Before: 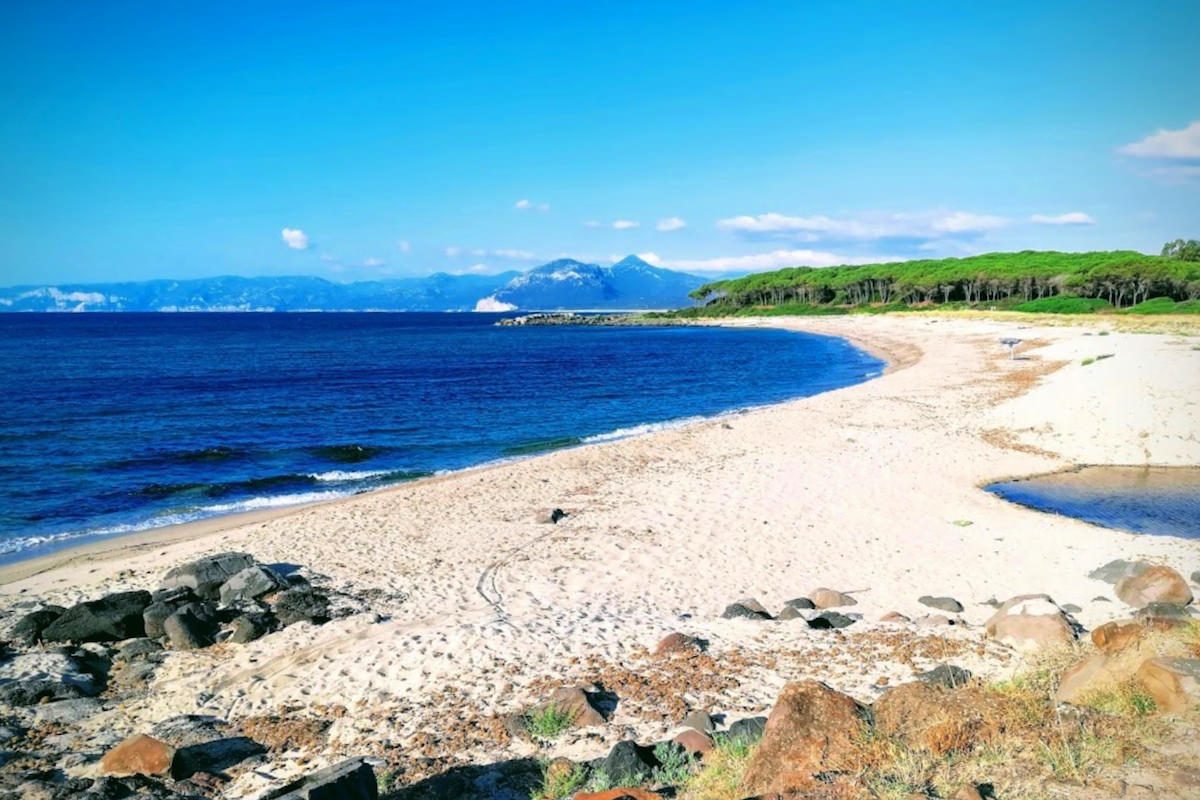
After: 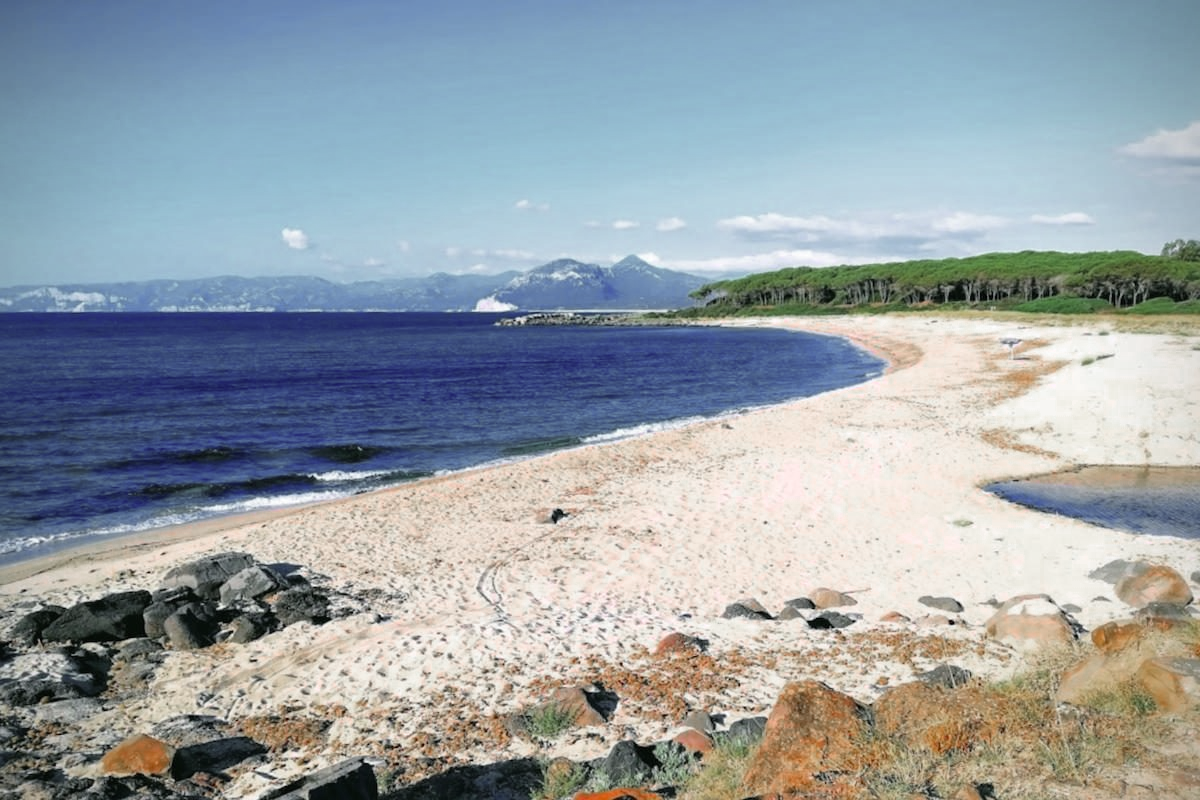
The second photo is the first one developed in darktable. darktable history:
color zones: curves: ch0 [(0, 0.48) (0.209, 0.398) (0.305, 0.332) (0.429, 0.493) (0.571, 0.5) (0.714, 0.5) (0.857, 0.5) (1, 0.48)]; ch1 [(0, 0.736) (0.143, 0.625) (0.225, 0.371) (0.429, 0.256) (0.571, 0.241) (0.714, 0.213) (0.857, 0.48) (1, 0.736)]; ch2 [(0, 0.448) (0.143, 0.498) (0.286, 0.5) (0.429, 0.5) (0.571, 0.5) (0.714, 0.5) (0.857, 0.5) (1, 0.448)]
